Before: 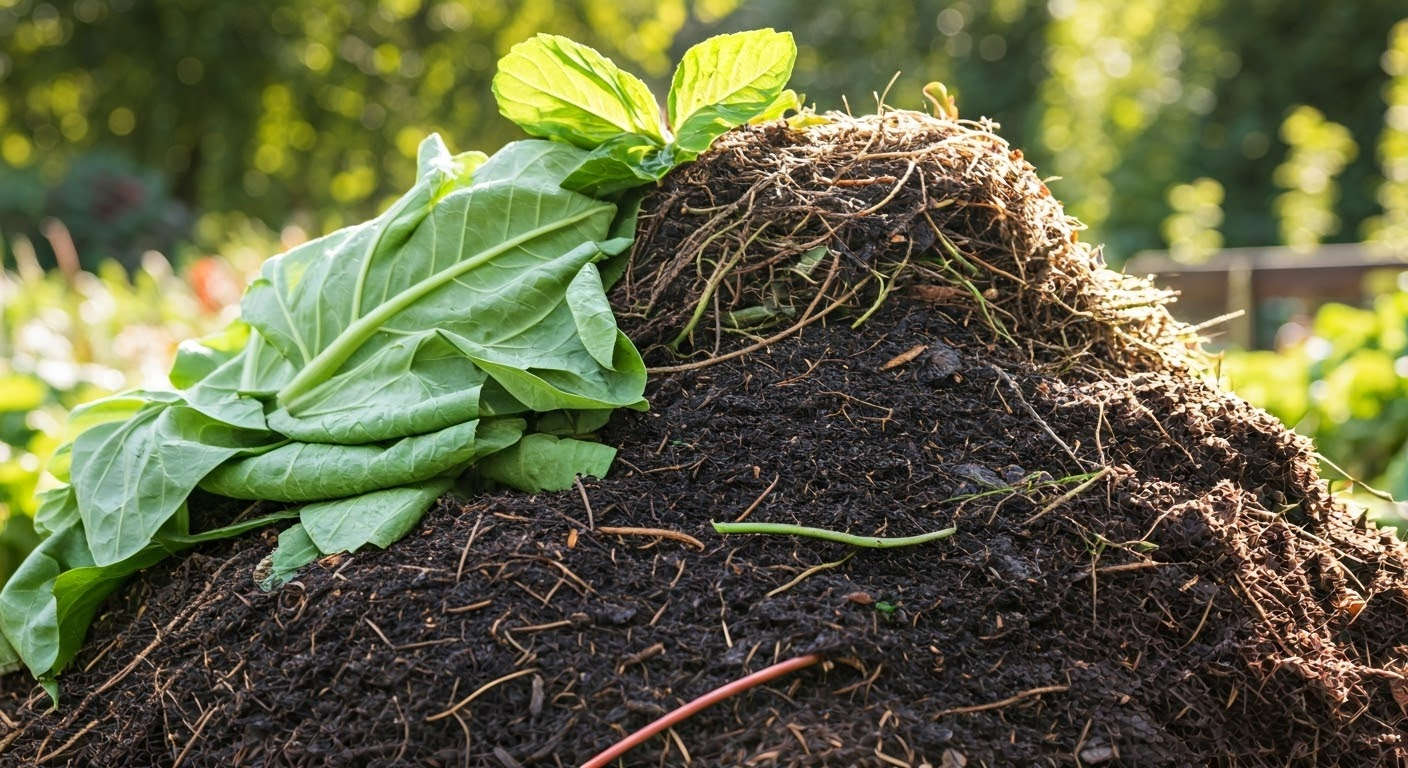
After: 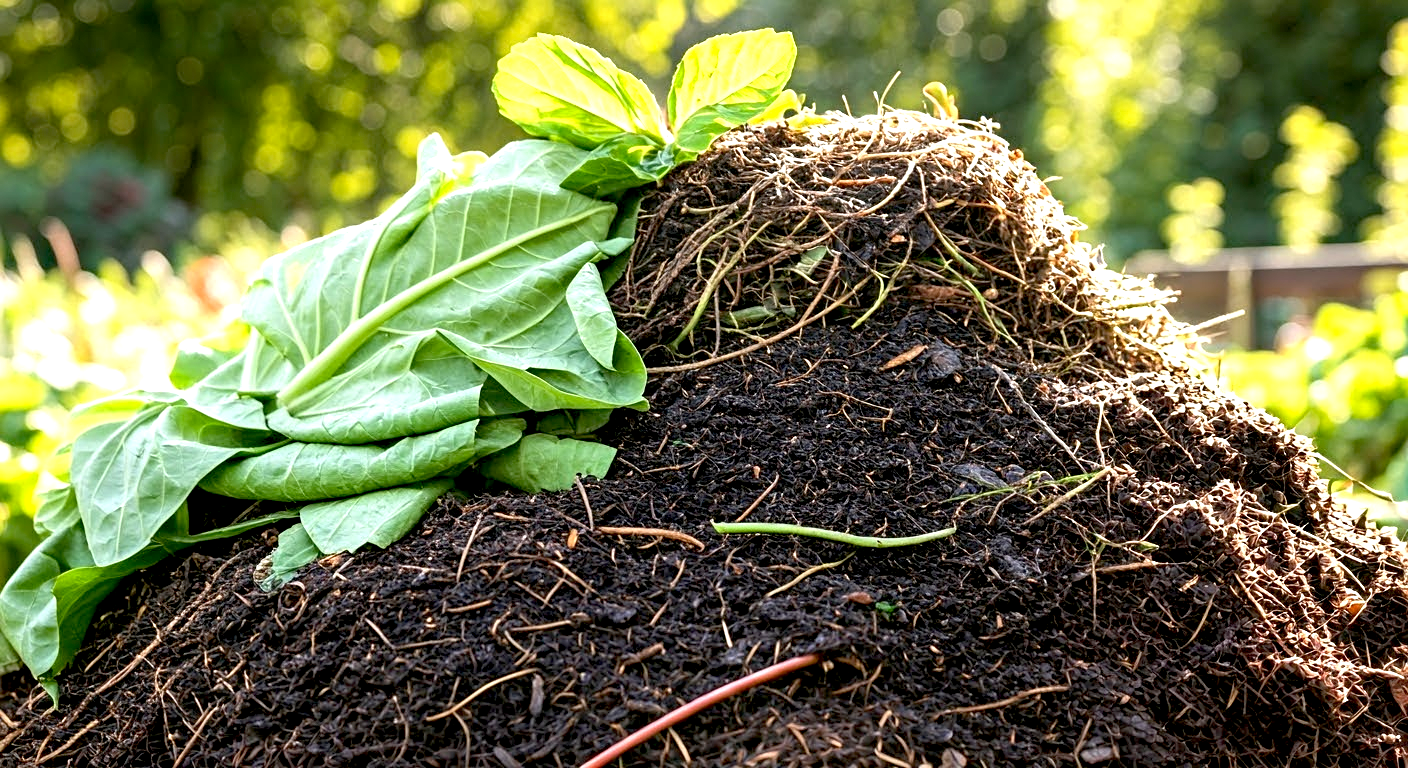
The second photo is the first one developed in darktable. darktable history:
sharpen: amount 0.2
exposure: black level correction 0.012, exposure 0.7 EV, compensate exposure bias true, compensate highlight preservation false
